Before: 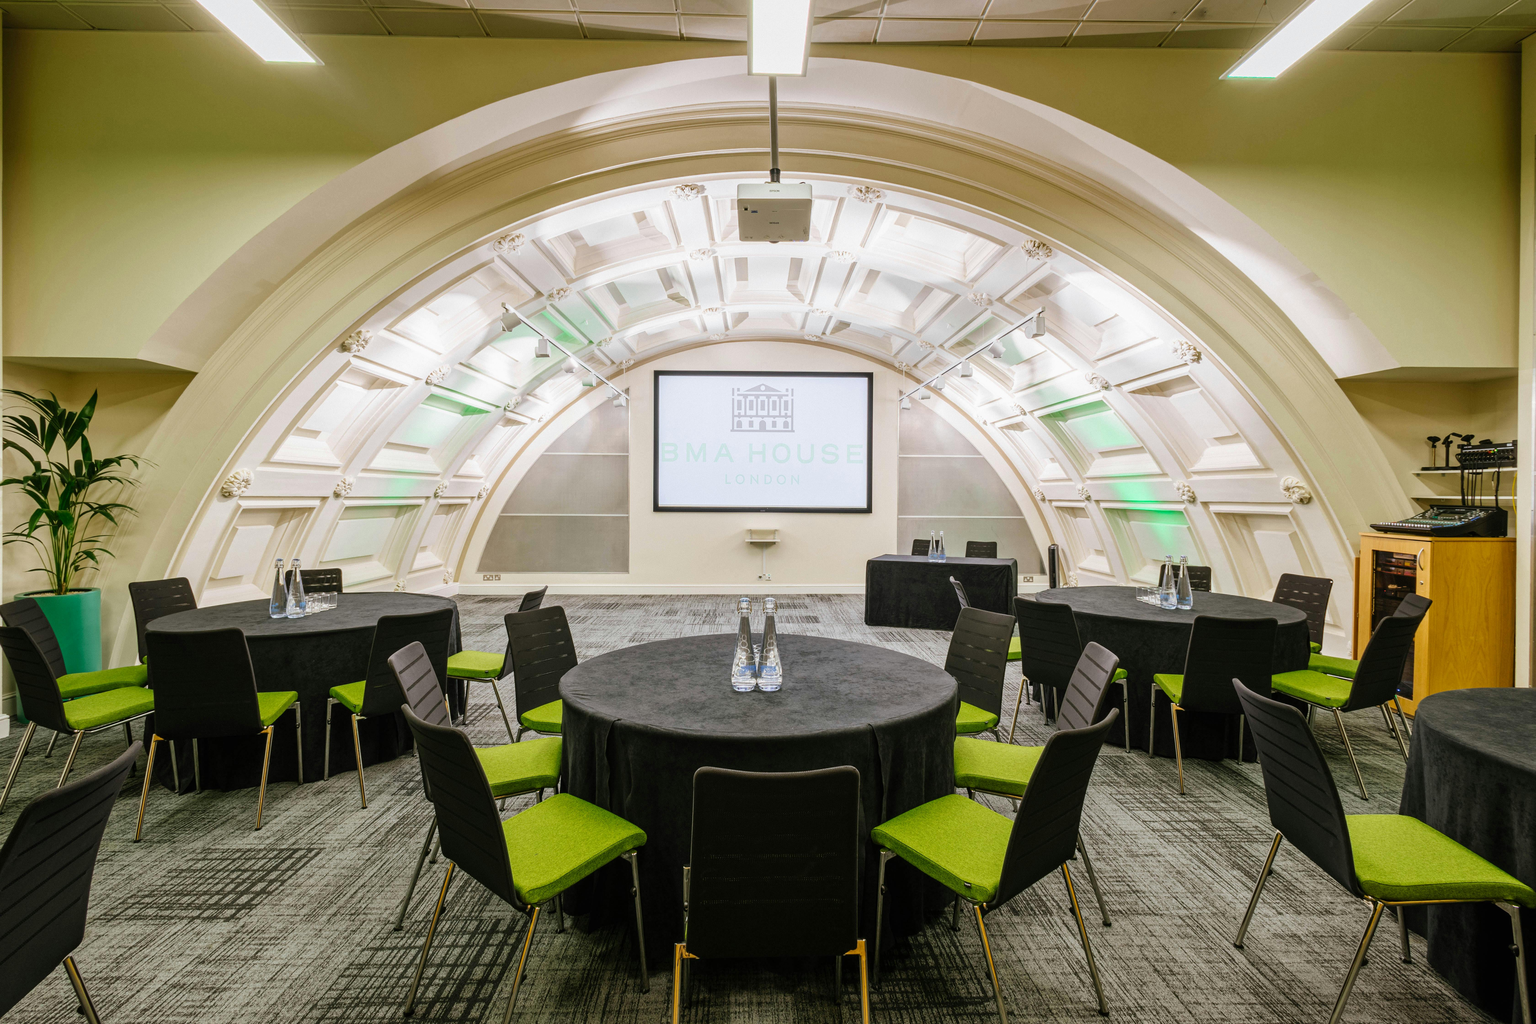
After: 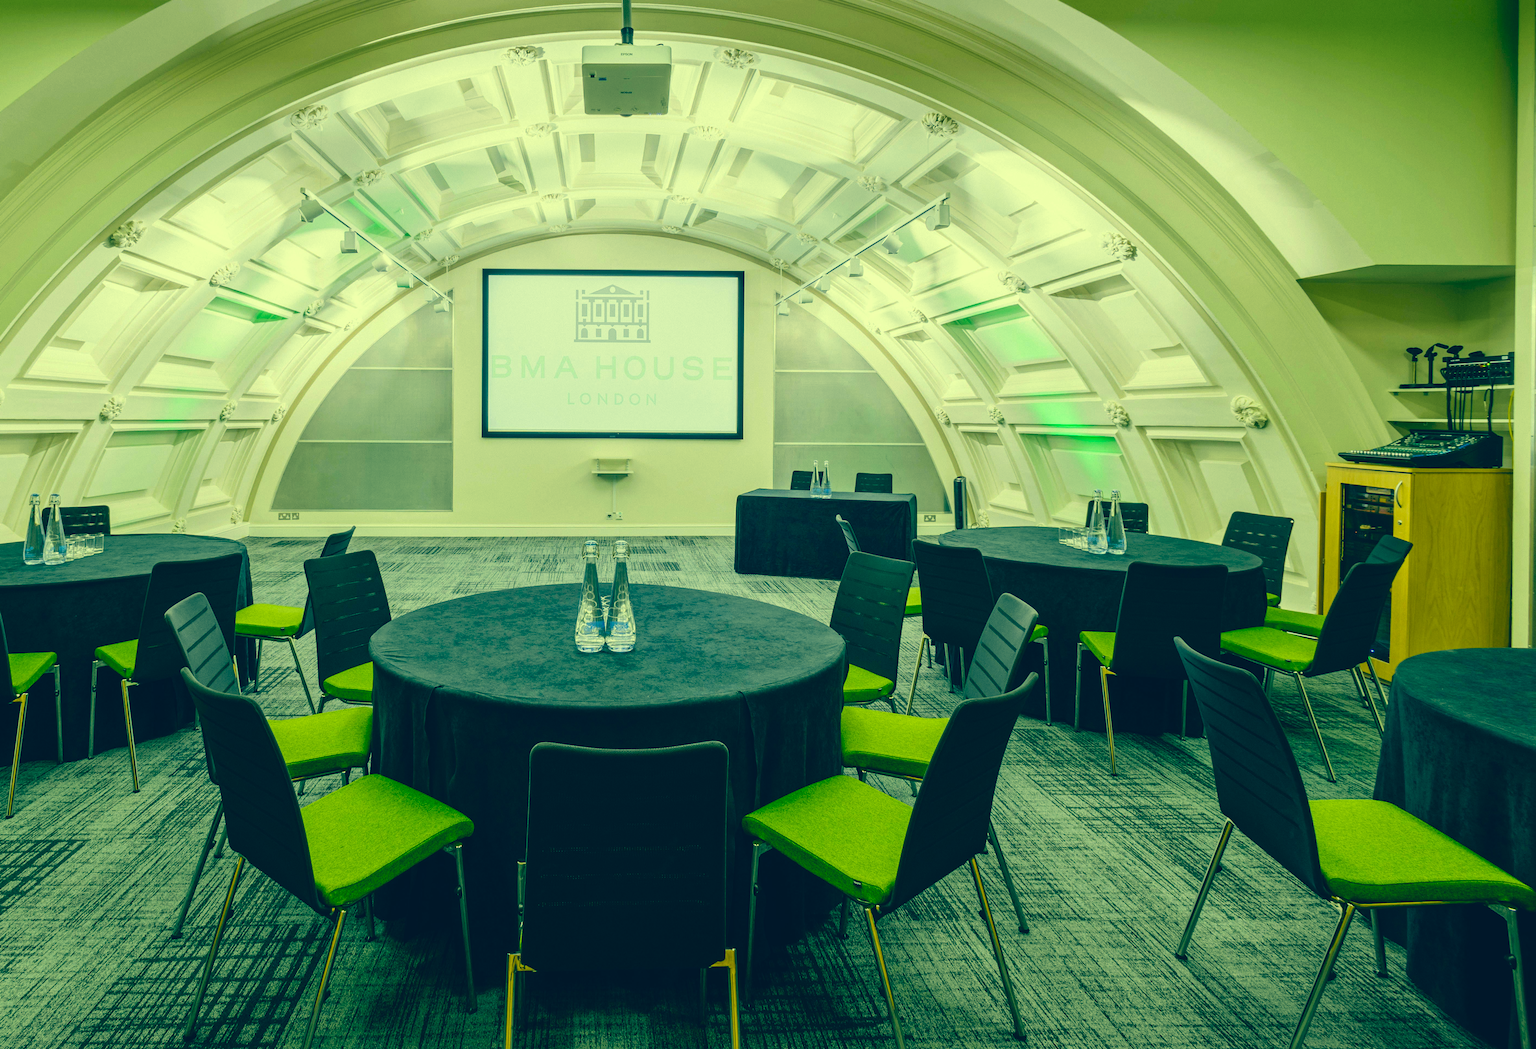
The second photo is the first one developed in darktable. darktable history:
crop: left 16.315%, top 14.246%
color correction: highlights a* -15.58, highlights b* 40, shadows a* -40, shadows b* -26.18
